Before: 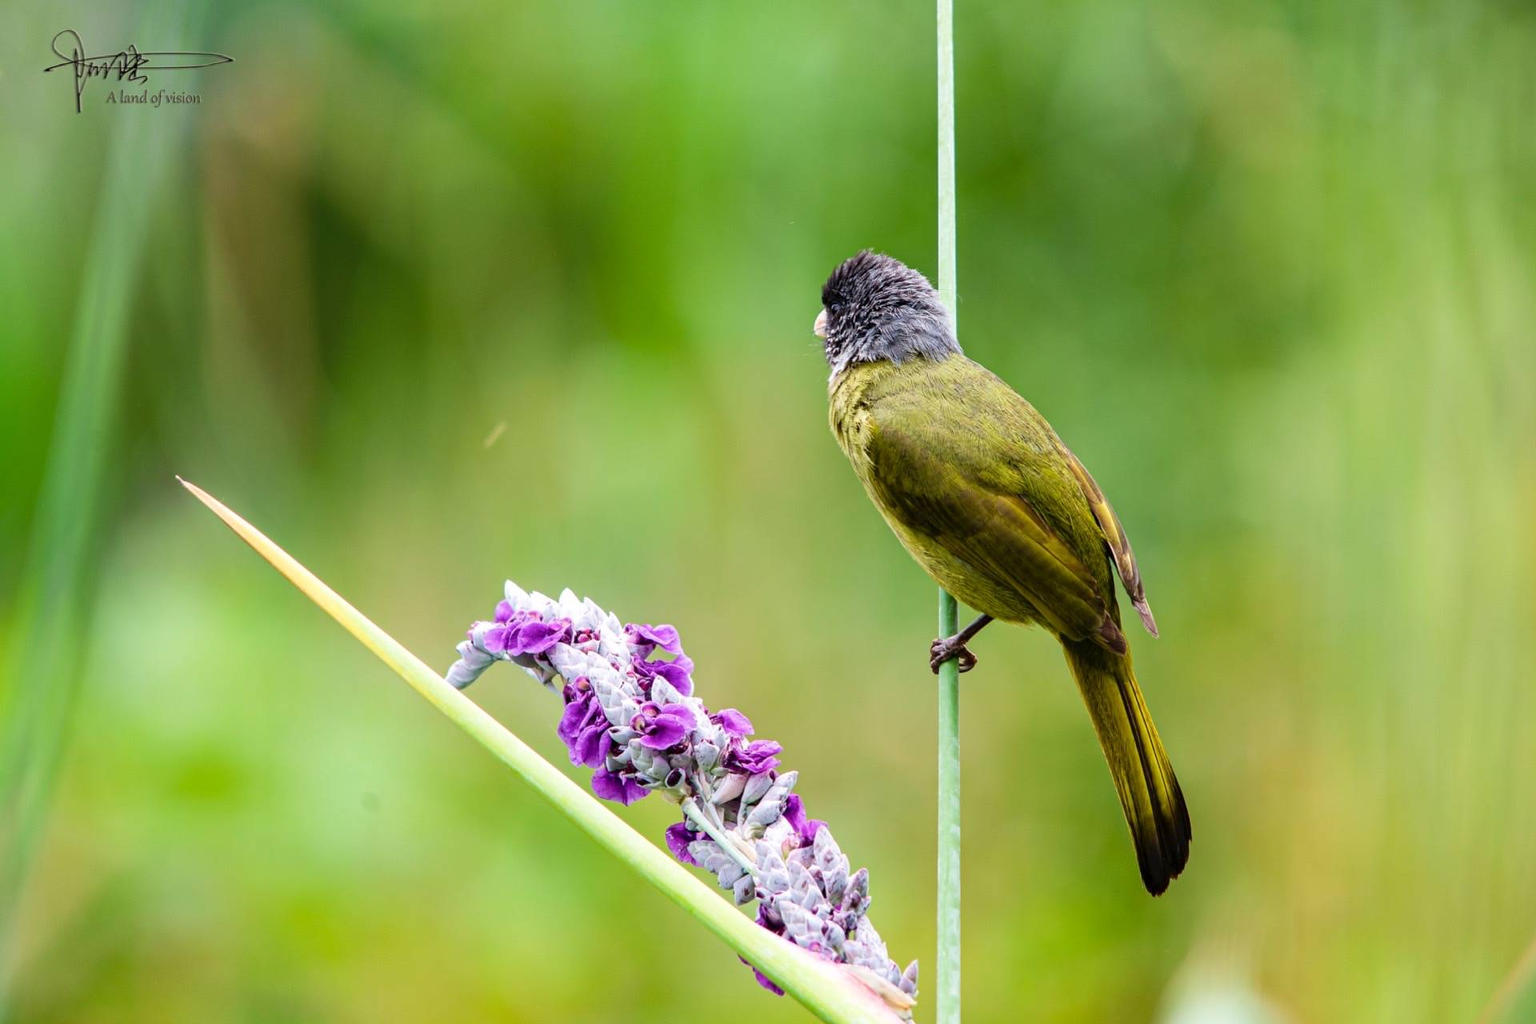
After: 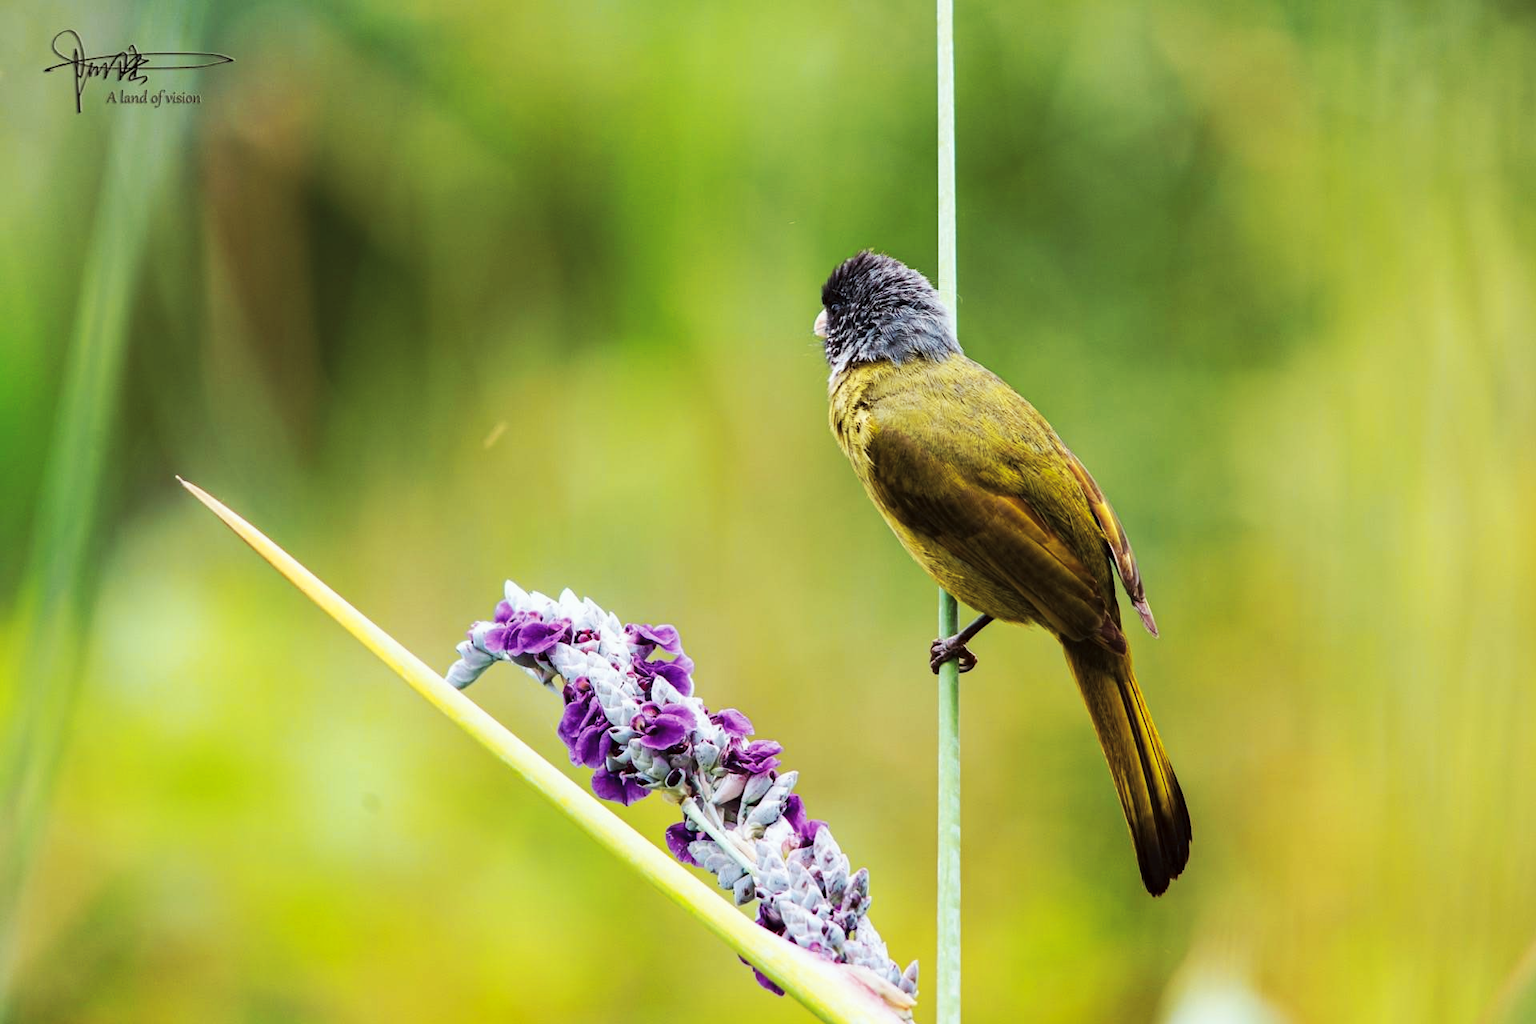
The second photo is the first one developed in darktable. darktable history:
tone curve: curves: ch0 [(0, 0) (0.003, 0.003) (0.011, 0.011) (0.025, 0.022) (0.044, 0.039) (0.069, 0.055) (0.1, 0.074) (0.136, 0.101) (0.177, 0.134) (0.224, 0.171) (0.277, 0.216) (0.335, 0.277) (0.399, 0.345) (0.468, 0.427) (0.543, 0.526) (0.623, 0.636) (0.709, 0.731) (0.801, 0.822) (0.898, 0.917) (1, 1)], preserve colors none
color look up table: target L [96.1, 96.45, 96.82, 93.97, 86.13, 88.46, 89.56, 80.12, 83.92, 61.54, 58.74, 55.19, 34.05, 4.357, 200.27, 87.93, 83.92, 65.65, 59.1, 59.31, 47.16, 45.82, 40.32, 35.03, 32.06, 21.35, 77.47, 67.35, 54.81, 60.4, 44.14, 54.27, 50.68, 45.78, 35.72, 26.72, 26.13, 25.97, 26.78, 10.85, 2.594, 84.86, 81.46, 77.58, 73.43, 53.49, 51.25, 35.47, 21.58], target a [-18.24, -18.63, -16.66, -37.15, -53.16, -72.02, -29.96, -58.11, -64.66, -14.45, -36.36, -13.96, -12.85, -0.815, 0, 3.806, 6.783, 38.68, 45.42, 17.88, 55.17, 56.78, 24.54, 49.36, 49.16, 42.92, 24.76, 34.22, 50.96, 4.199, 59.25, 27.51, 2.144, 11.48, 52.15, 53.63, 49.5, 25.59, 15.44, 38.38, 11.63, -46.23, -6.253, -33.21, -21.26, -24.73, -6.67, -7.164, -4.696], target b [19.4, 79.22, 85.69, 81.34, -10.98, 60.62, 76.52, 17.98, 68.95, 20.57, 21.67, 41.92, 25.96, 4.654, 0, 19.77, 59.78, 60.53, 14.33, 15.28, 54.84, 46.88, 42.73, 17.5, 47.76, 25.79, -7.96, -27.7, -18.8, -40.73, -30.25, -19.68, -22.6, -58.06, -6.157, -71.91, -43.07, -7.959, -45.2, -55.37, -19.74, -22.94, -1.082, -1.509, -26.2, -7.151, -36.78, -1.21, -19.3], num patches 49
